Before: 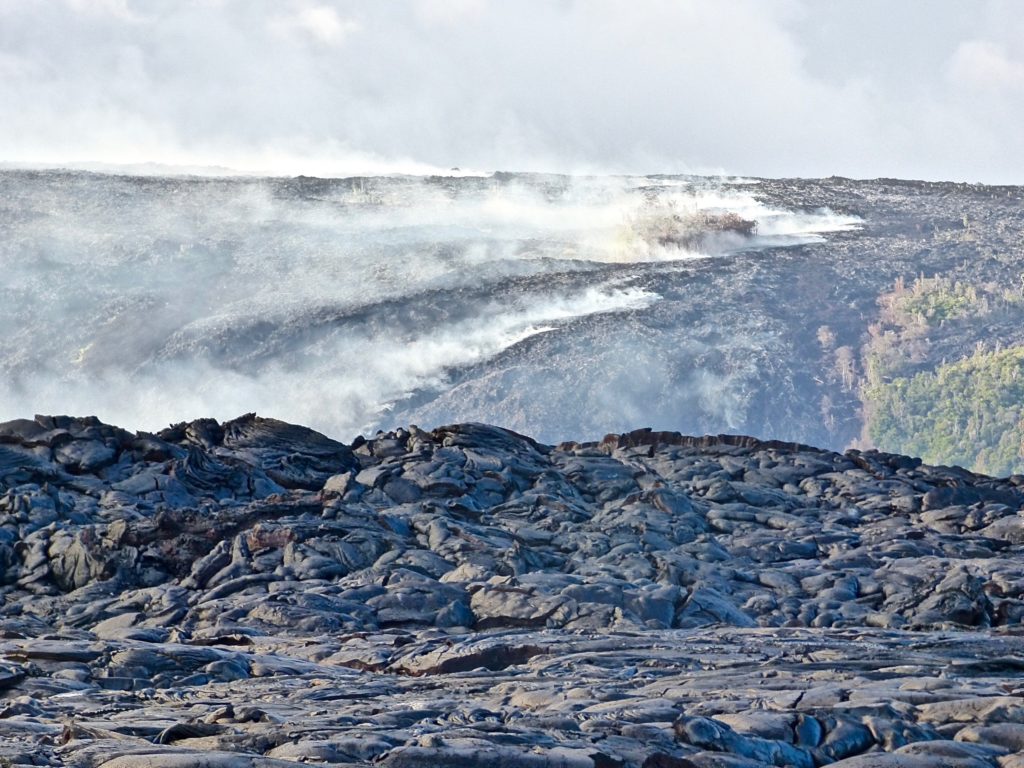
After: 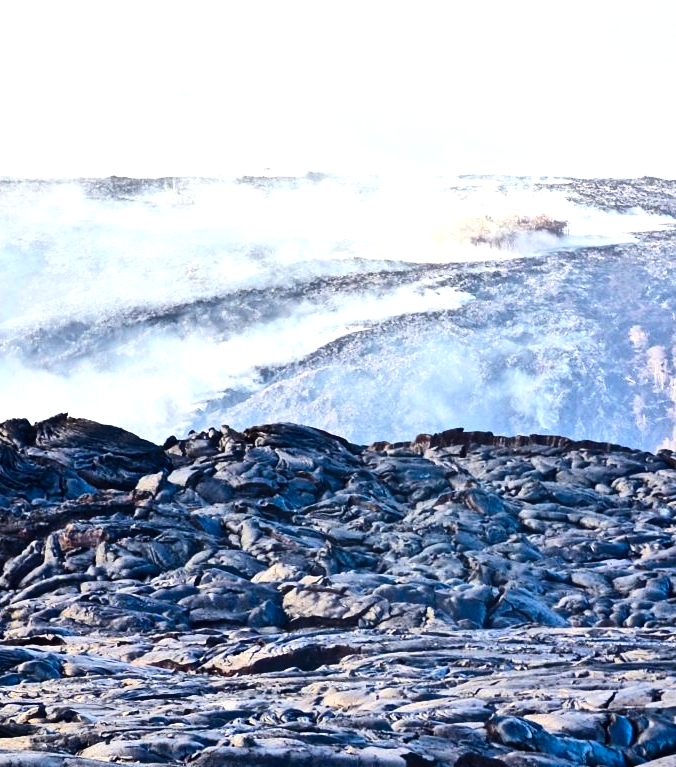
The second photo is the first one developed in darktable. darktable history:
color balance: gamma [0.9, 0.988, 0.975, 1.025], gain [1.05, 1, 1, 1]
crop and rotate: left 18.442%, right 15.508%
contrast brightness saturation: contrast 0.2, brightness 0.16, saturation 0.22
tone equalizer: -8 EV -0.75 EV, -7 EV -0.7 EV, -6 EV -0.6 EV, -5 EV -0.4 EV, -3 EV 0.4 EV, -2 EV 0.6 EV, -1 EV 0.7 EV, +0 EV 0.75 EV, edges refinement/feathering 500, mask exposure compensation -1.57 EV, preserve details no
